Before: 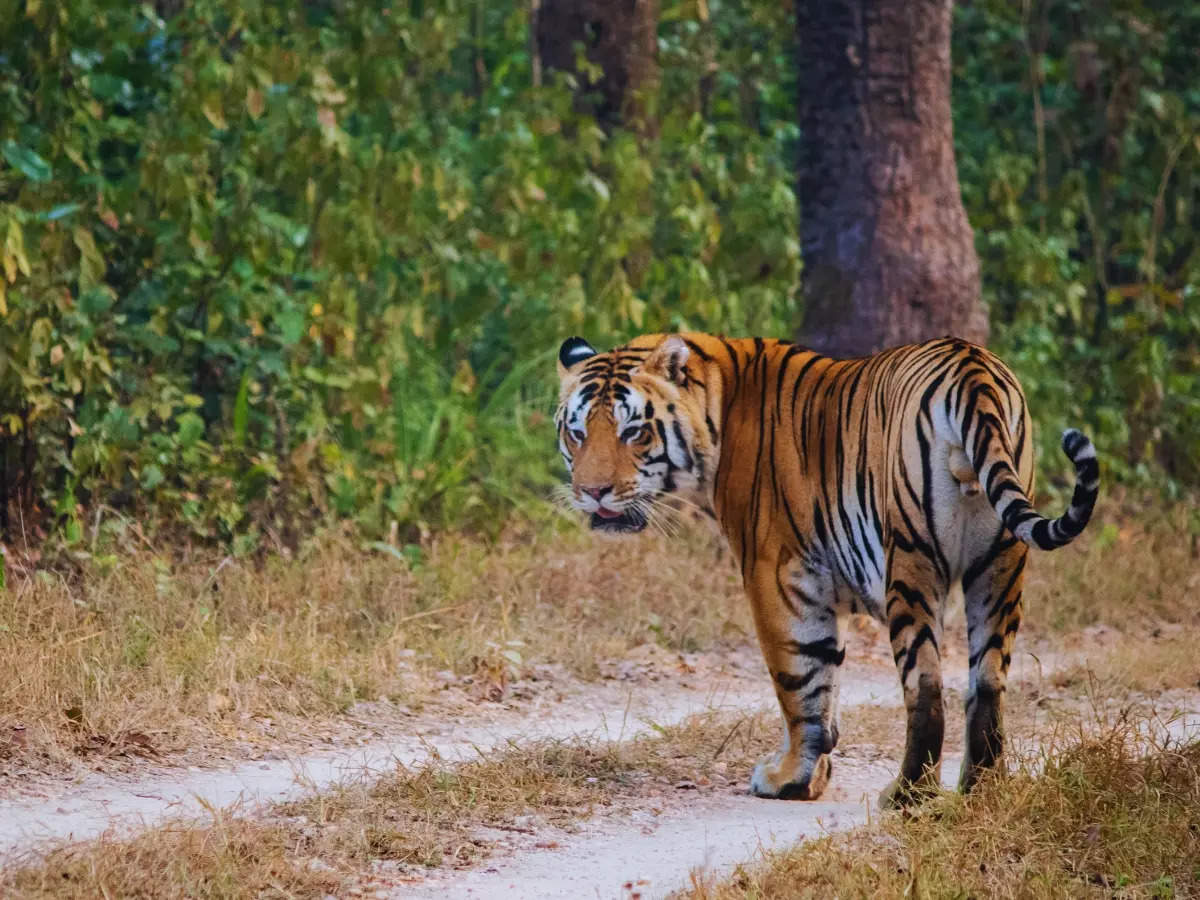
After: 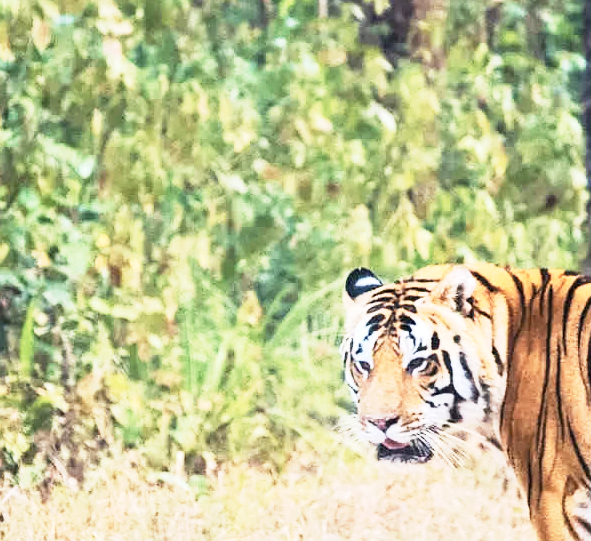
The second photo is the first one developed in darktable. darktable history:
base curve: curves: ch0 [(0, 0) (0.088, 0.125) (0.176, 0.251) (0.354, 0.501) (0.613, 0.749) (1, 0.877)], preserve colors none
crop: left 17.835%, top 7.675%, right 32.881%, bottom 32.213%
exposure: black level correction 0.001, exposure 1.822 EV, compensate exposure bias true, compensate highlight preservation false
contrast brightness saturation: contrast 0.1, saturation -0.3
rgb curve: curves: ch0 [(0, 0) (0.078, 0.051) (0.929, 0.956) (1, 1)], compensate middle gray true
sharpen: radius 1
